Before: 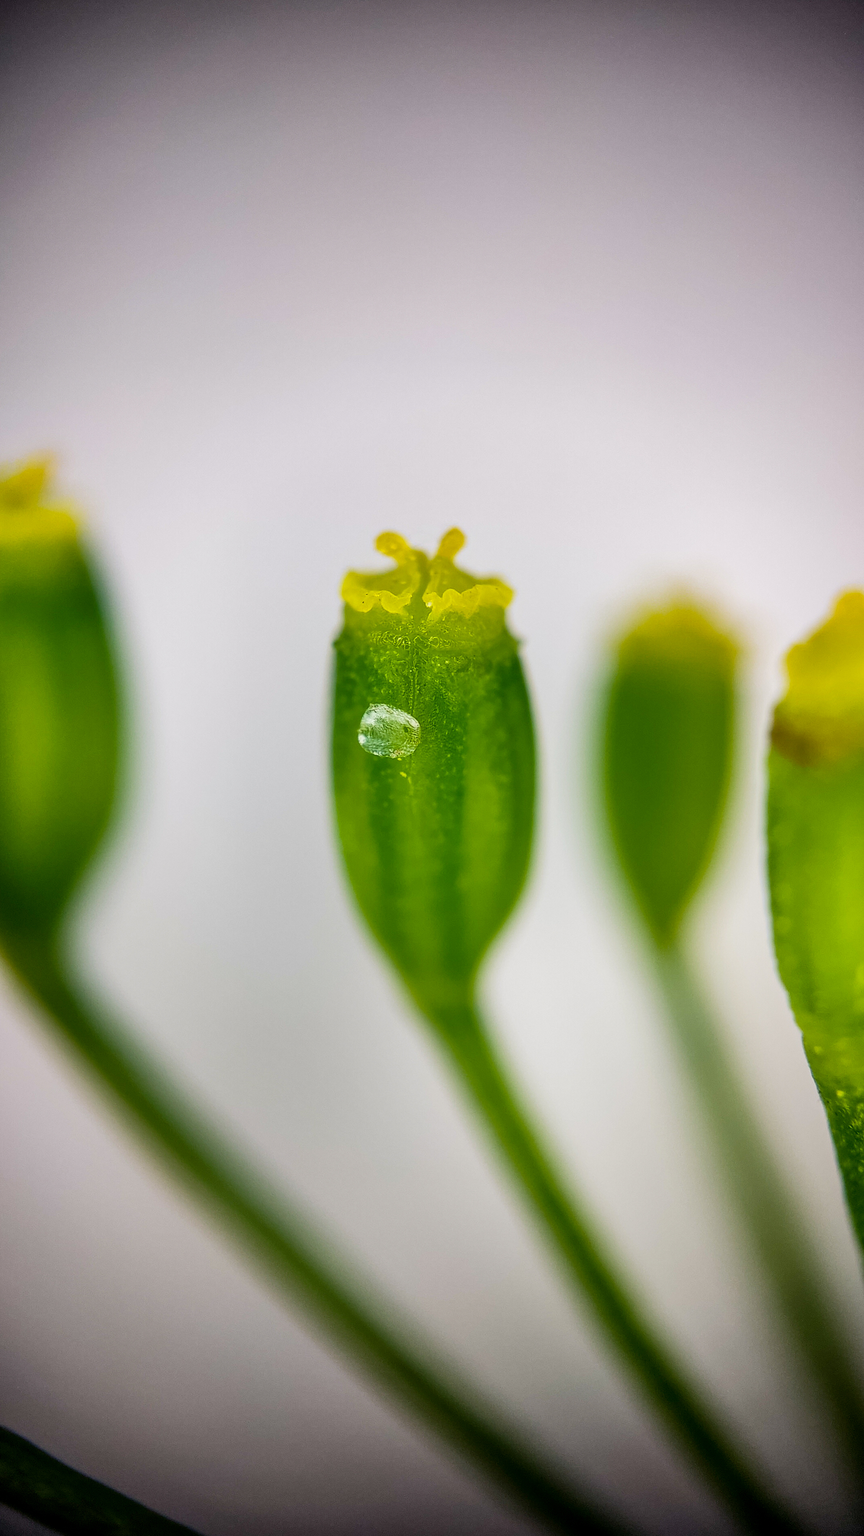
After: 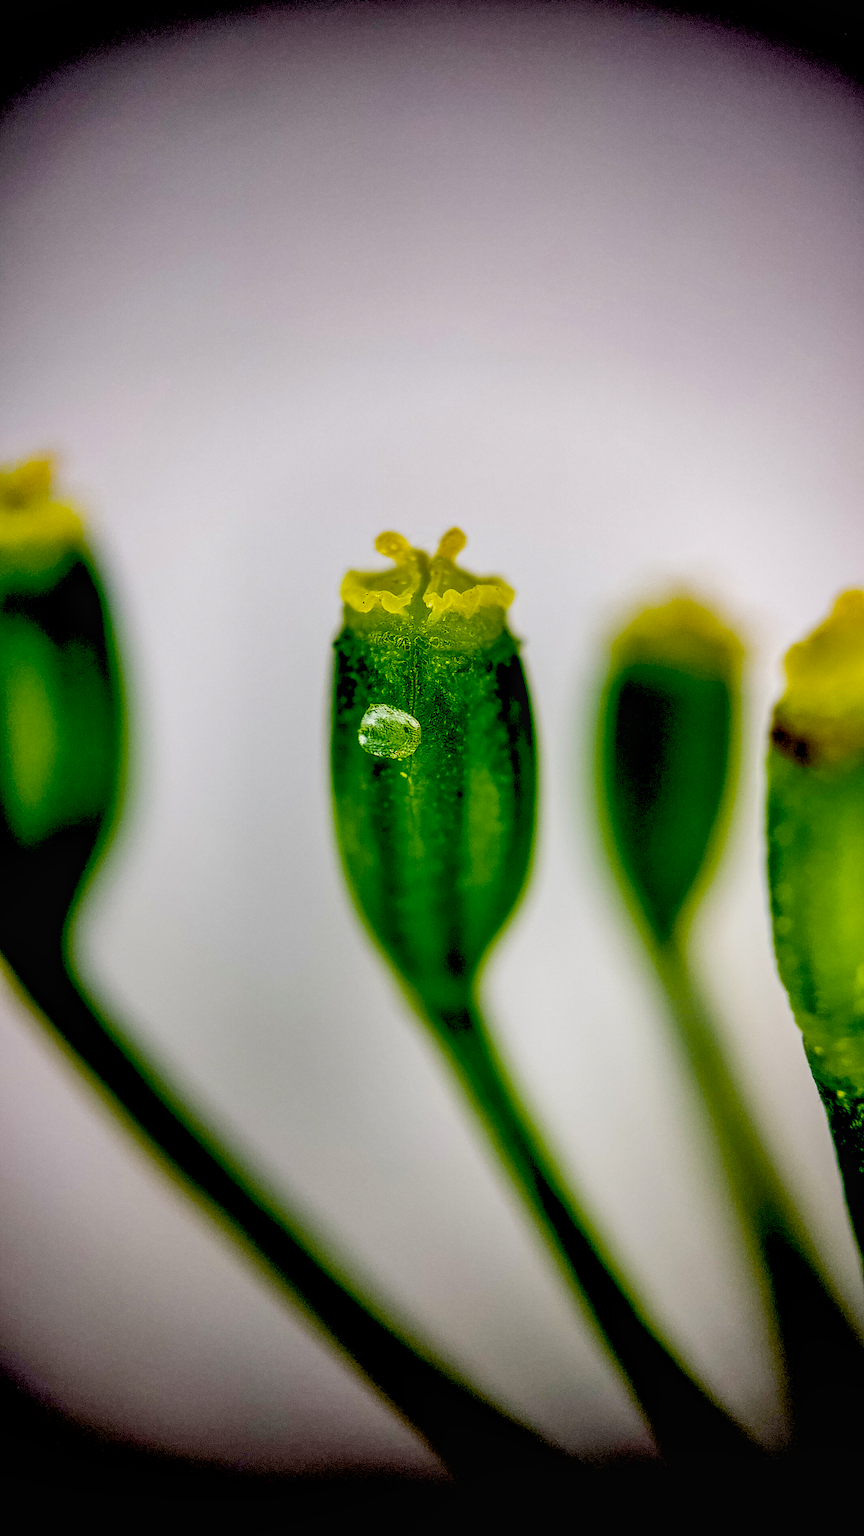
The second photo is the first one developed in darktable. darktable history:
white balance: emerald 1
levels: levels [0.031, 0.5, 0.969]
local contrast: on, module defaults
exposure: black level correction 0.1, exposure -0.092 EV, compensate highlight preservation false
